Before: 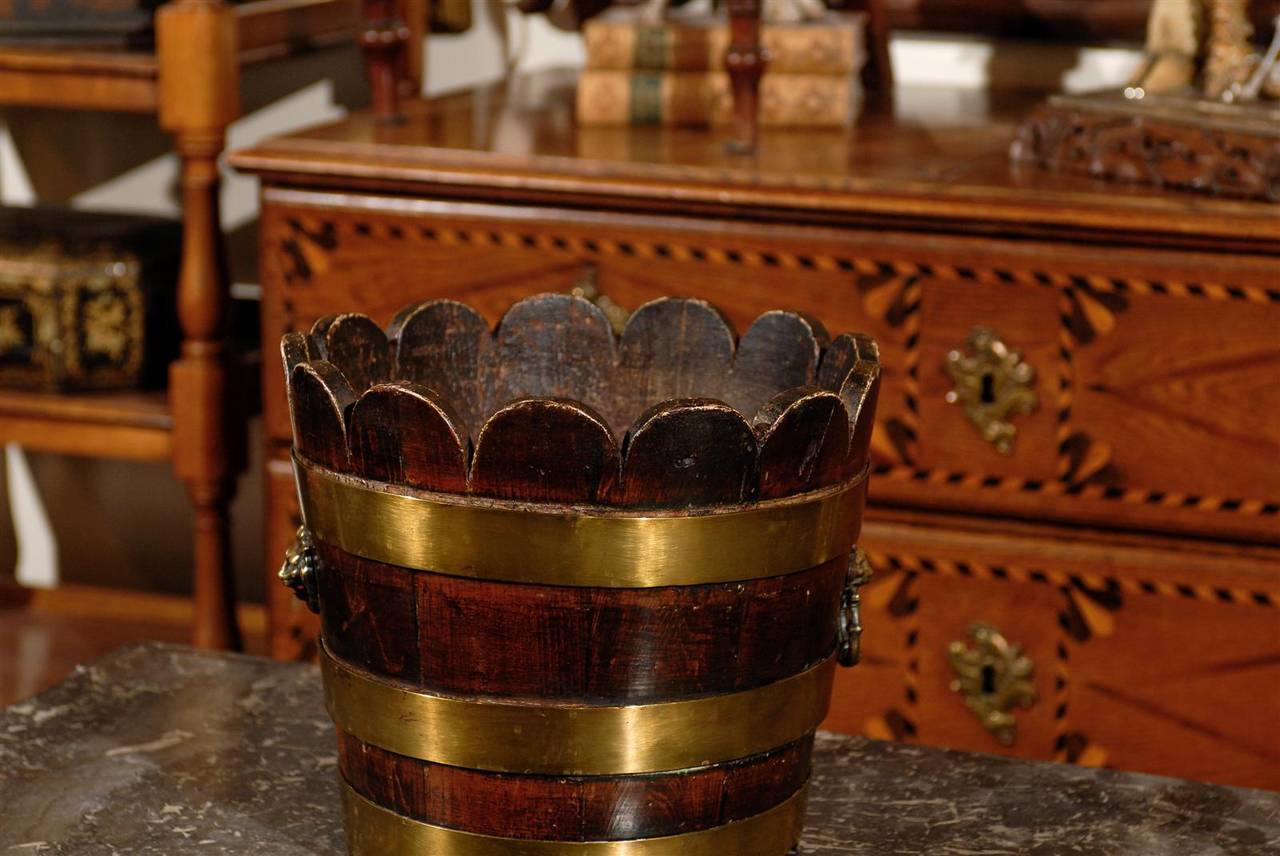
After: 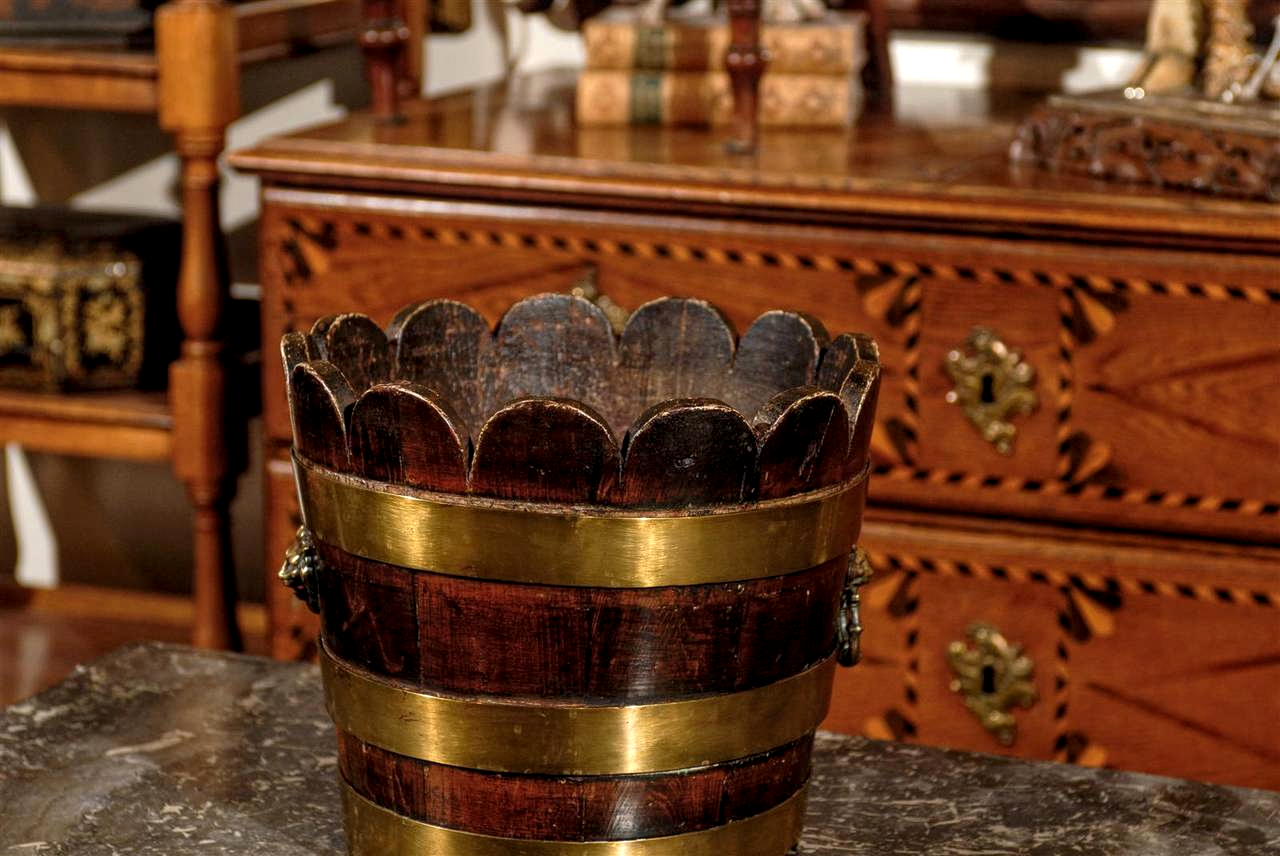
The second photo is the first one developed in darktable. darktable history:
local contrast: highlights 99%, shadows 86%, detail 160%, midtone range 0.2
exposure: exposure 0.2 EV, compensate highlight preservation false
